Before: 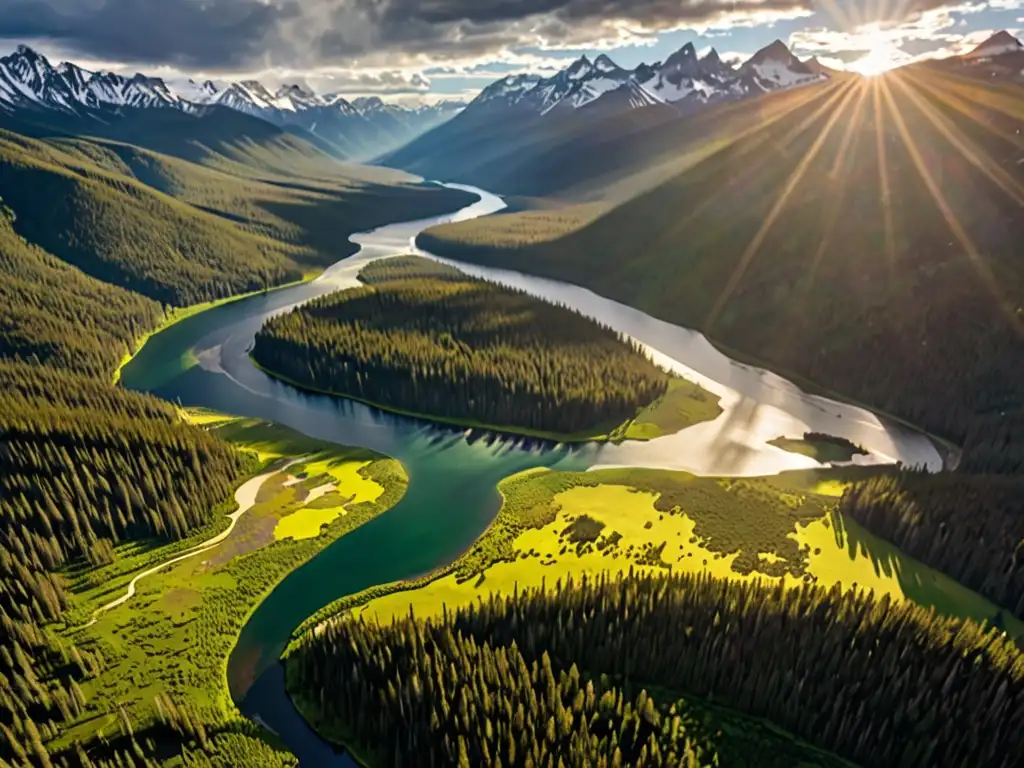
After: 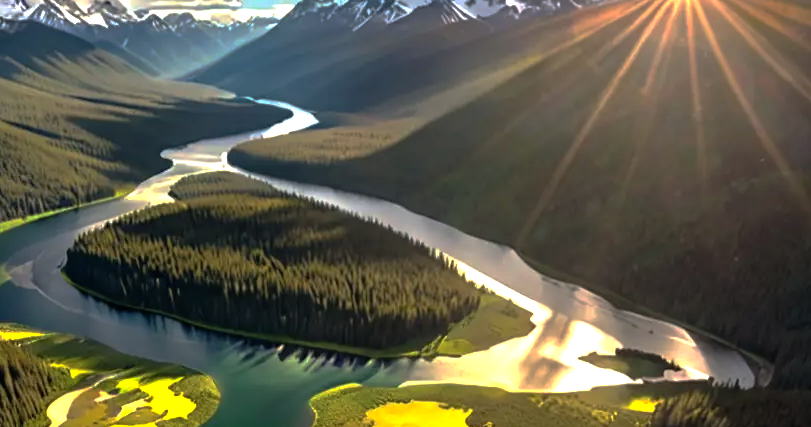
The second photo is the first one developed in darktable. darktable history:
tone equalizer: -8 EV -0.789 EV, -7 EV -0.699 EV, -6 EV -0.593 EV, -5 EV -0.405 EV, -3 EV 0.375 EV, -2 EV 0.6 EV, -1 EV 0.682 EV, +0 EV 0.732 EV
crop: left 18.422%, top 11.066%, right 2.337%, bottom 33.323%
base curve: curves: ch0 [(0, 0) (0.826, 0.587) (1, 1)], preserve colors none
